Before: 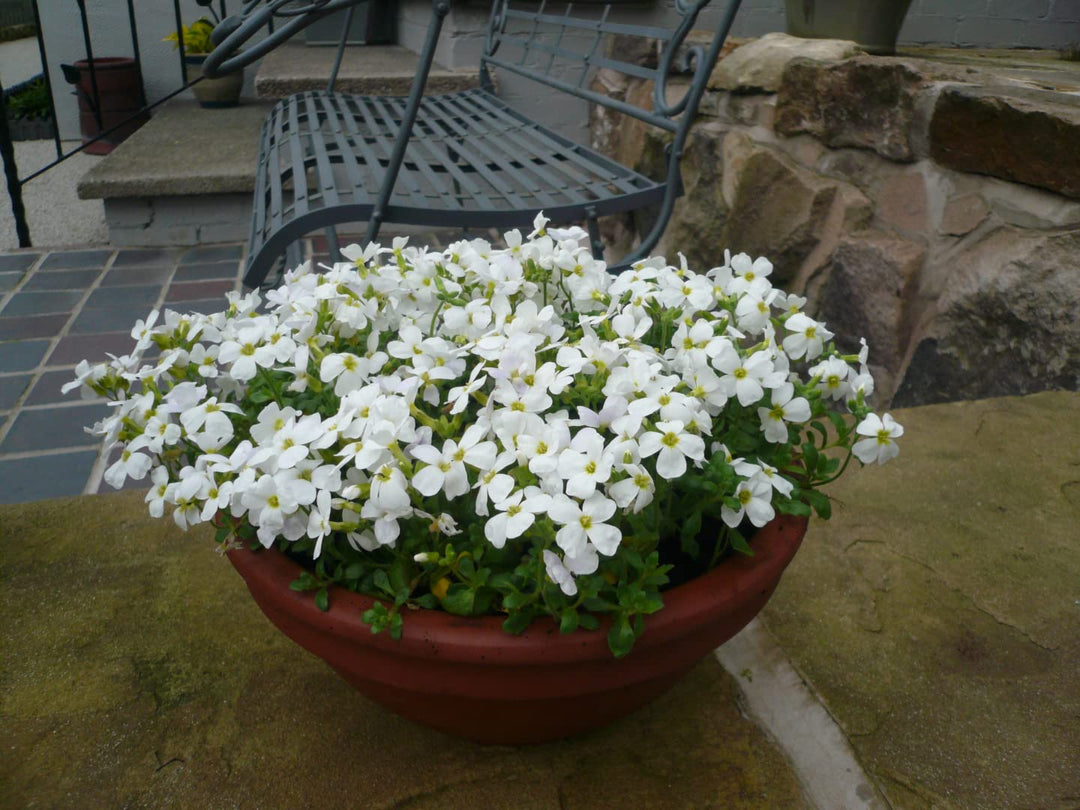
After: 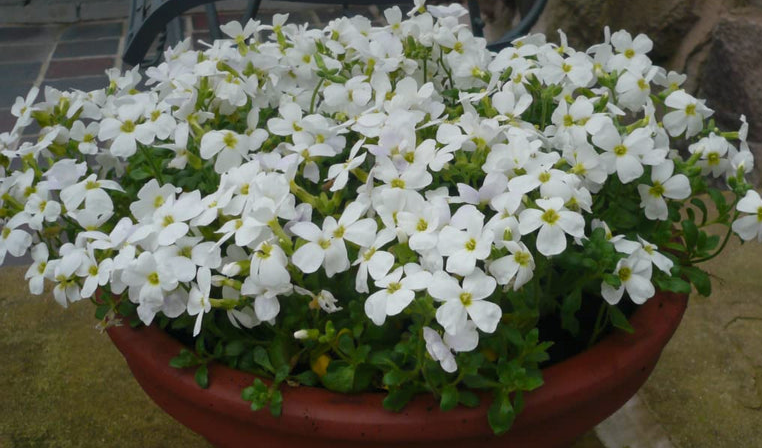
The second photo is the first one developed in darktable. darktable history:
fill light: on, module defaults
crop: left 11.123%, top 27.61%, right 18.3%, bottom 17.034%
graduated density: on, module defaults
